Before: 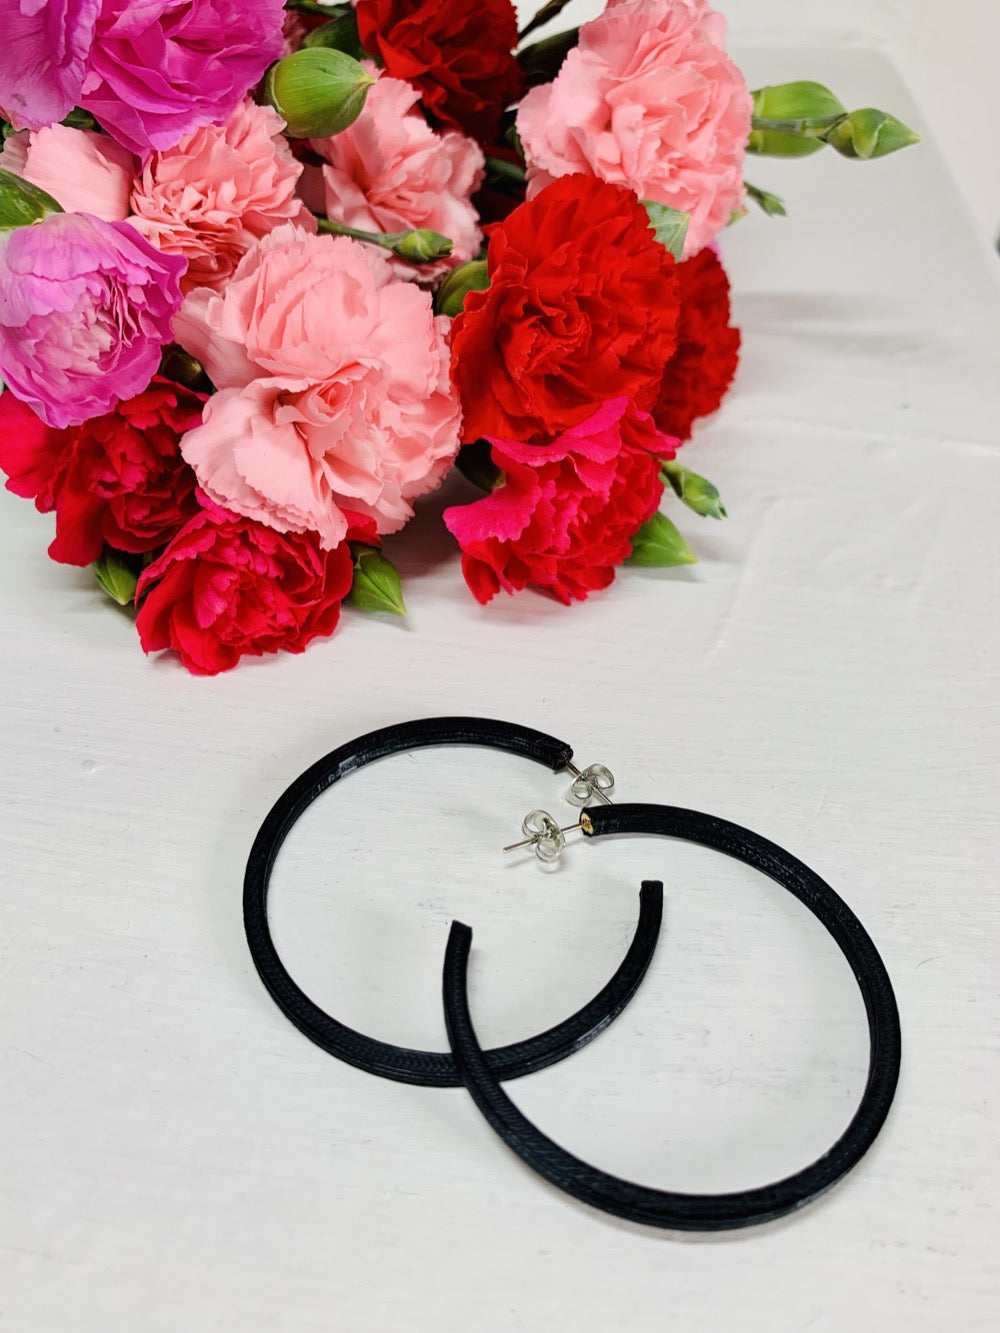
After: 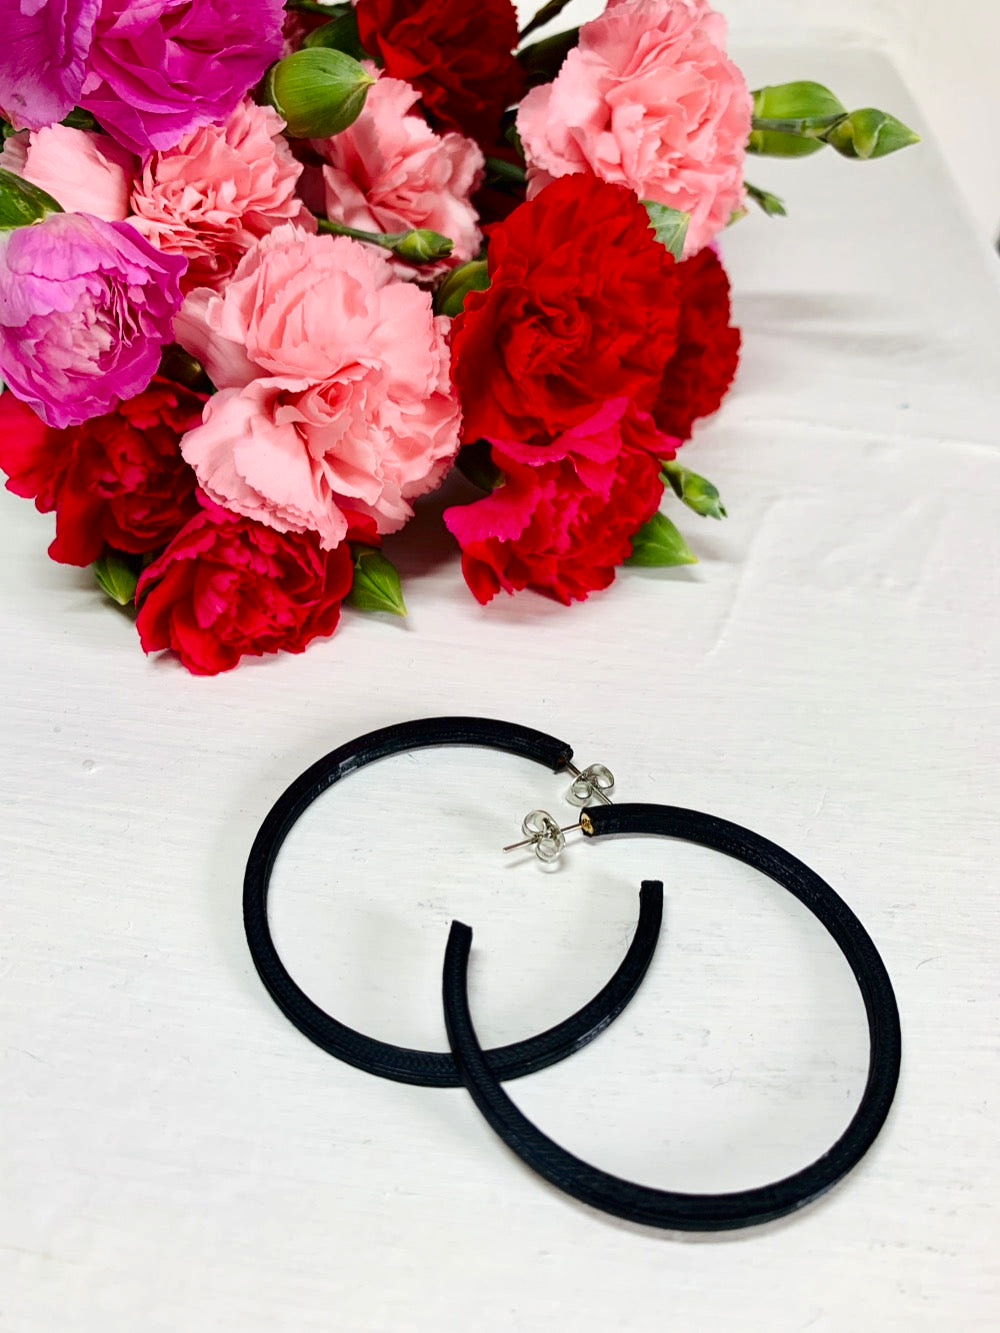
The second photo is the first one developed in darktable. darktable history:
exposure: exposure 0.555 EV, compensate highlight preservation false
contrast brightness saturation: contrast 0.067, brightness -0.126, saturation 0.053
tone equalizer: -8 EV 0.223 EV, -7 EV 0.427 EV, -6 EV 0.45 EV, -5 EV 0.289 EV, -3 EV -0.278 EV, -2 EV -0.441 EV, -1 EV -0.427 EV, +0 EV -0.269 EV
